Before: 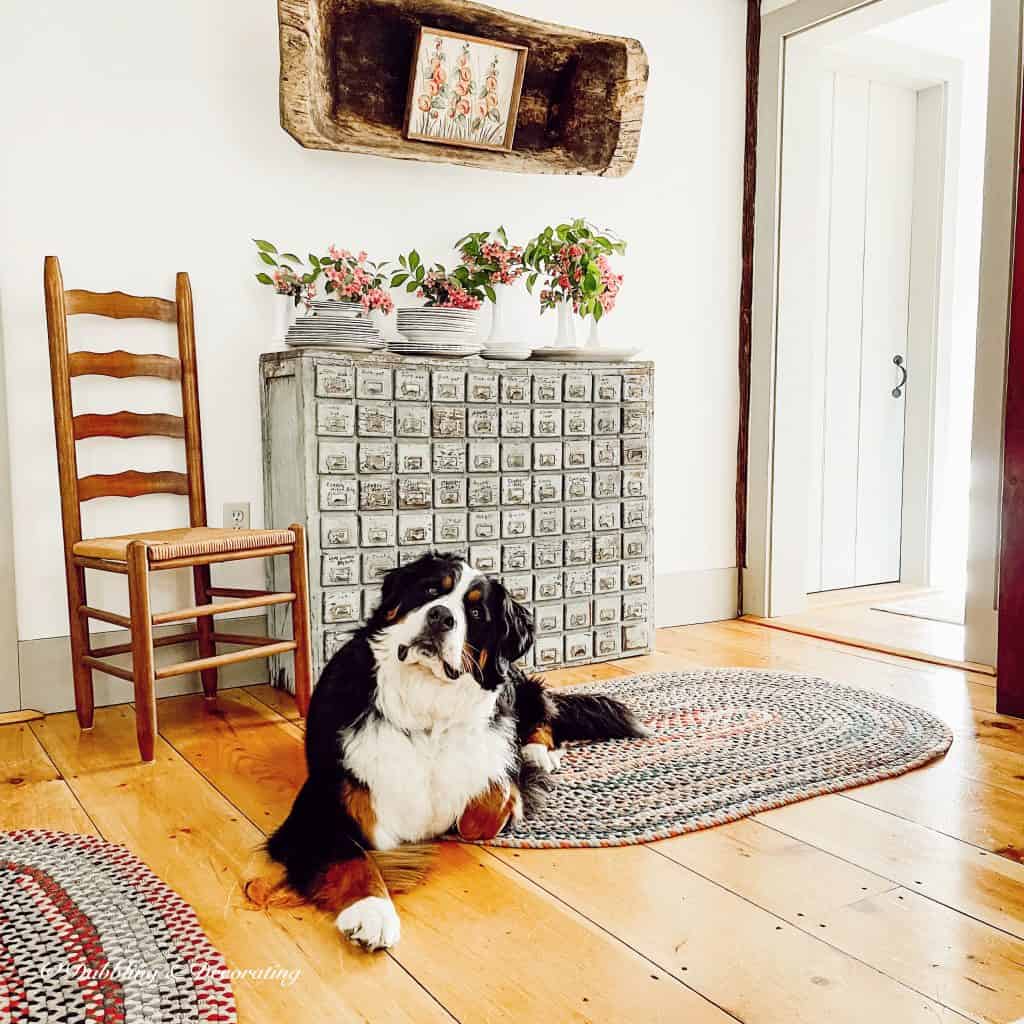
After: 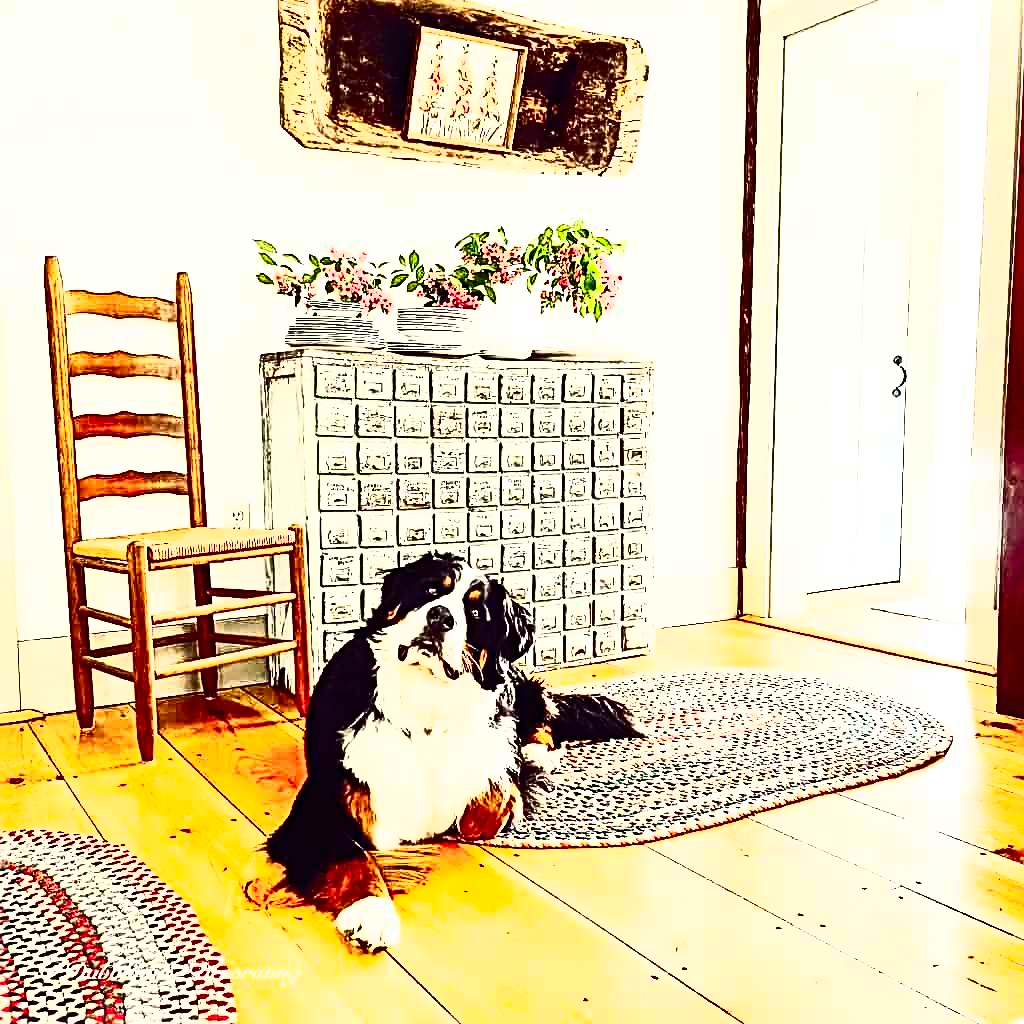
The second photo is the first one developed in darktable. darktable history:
contrast brightness saturation: contrast 0.84, brightness 0.594, saturation 0.592
tone curve: curves: ch0 [(0, 0) (0.003, 0.004) (0.011, 0.006) (0.025, 0.011) (0.044, 0.017) (0.069, 0.029) (0.1, 0.047) (0.136, 0.07) (0.177, 0.121) (0.224, 0.182) (0.277, 0.257) (0.335, 0.342) (0.399, 0.432) (0.468, 0.526) (0.543, 0.621) (0.623, 0.711) (0.709, 0.792) (0.801, 0.87) (0.898, 0.951) (1, 1)], color space Lab, independent channels, preserve colors none
sharpen: radius 3.658, amount 0.933
